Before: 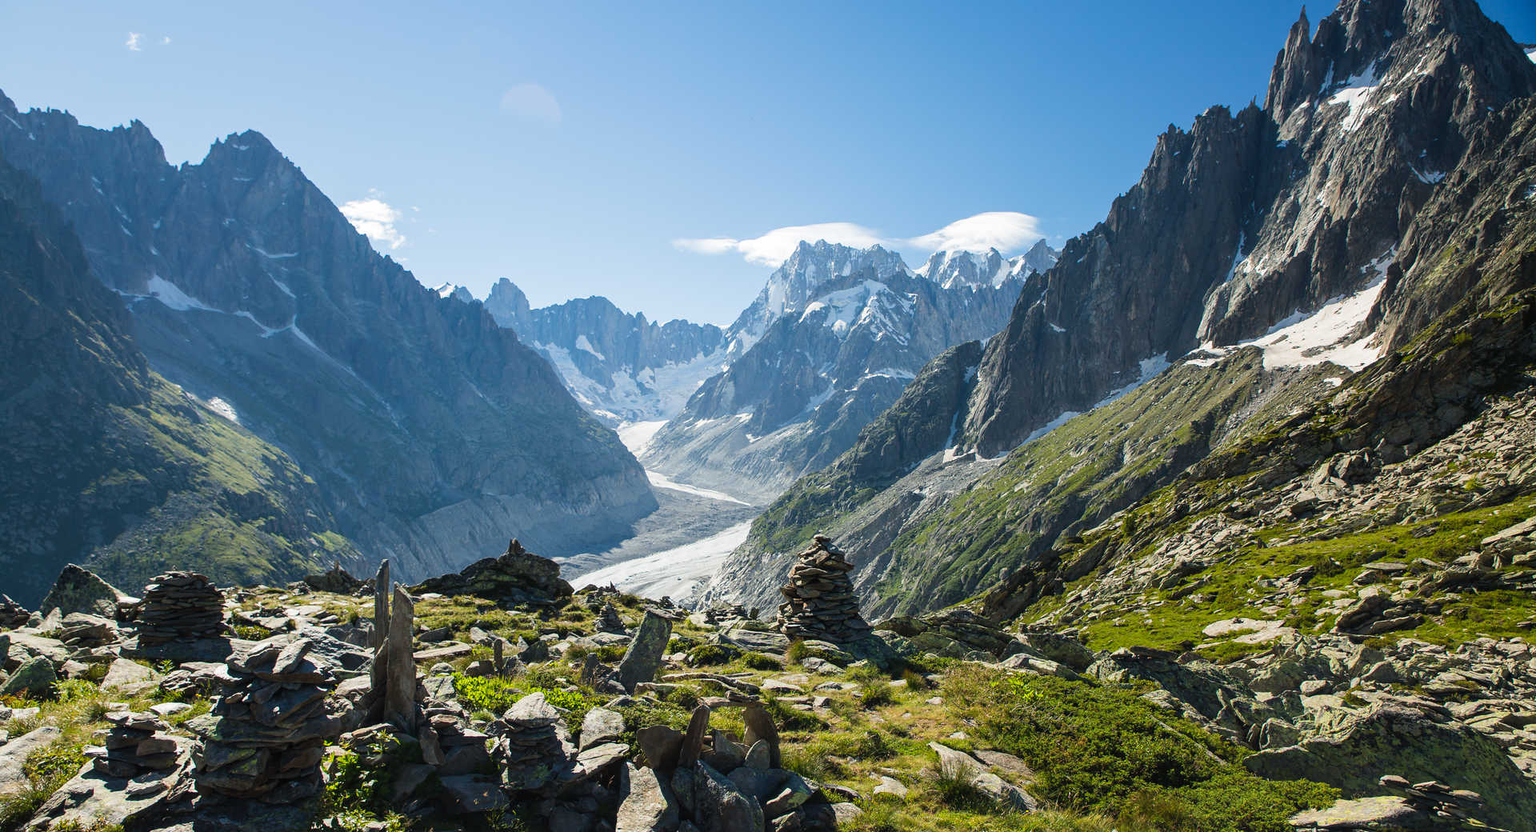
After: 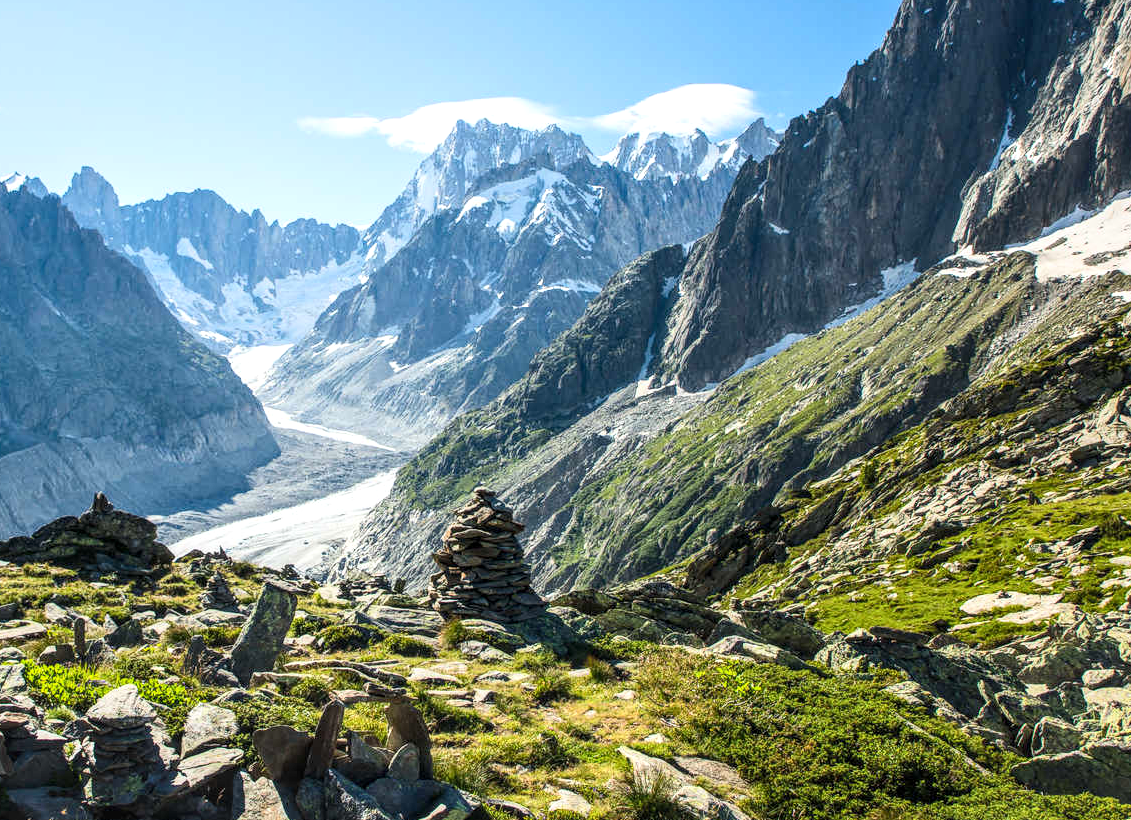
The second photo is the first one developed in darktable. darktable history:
crop and rotate: left 28.325%, top 17.439%, right 12.762%, bottom 3.658%
local contrast: highlights 62%, detail 143%, midtone range 0.43
contrast brightness saturation: contrast 0.205, brightness 0.153, saturation 0.149
